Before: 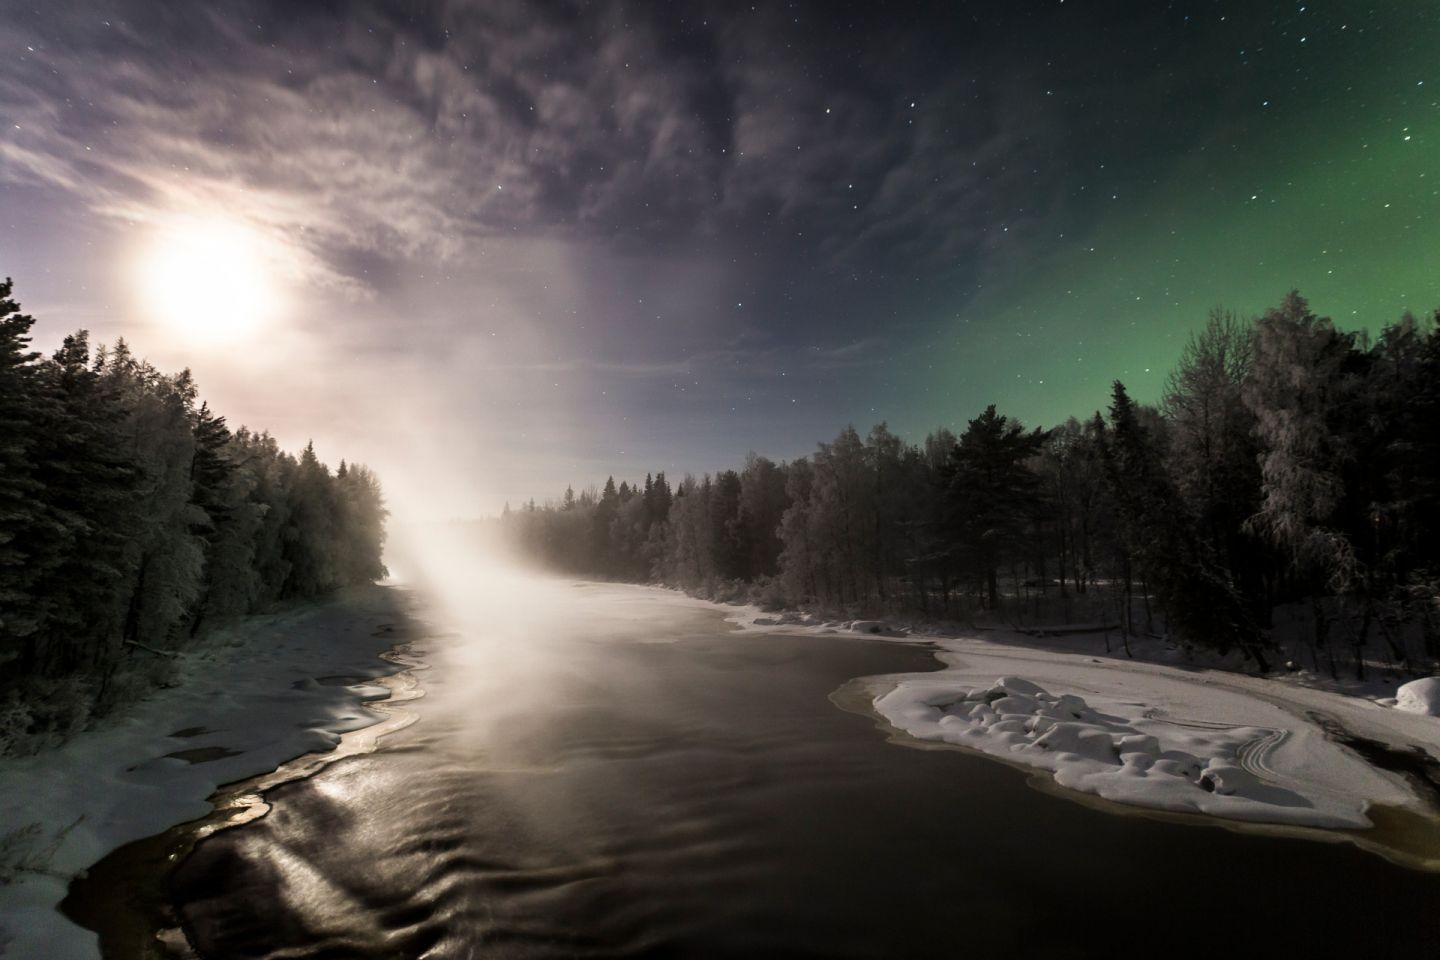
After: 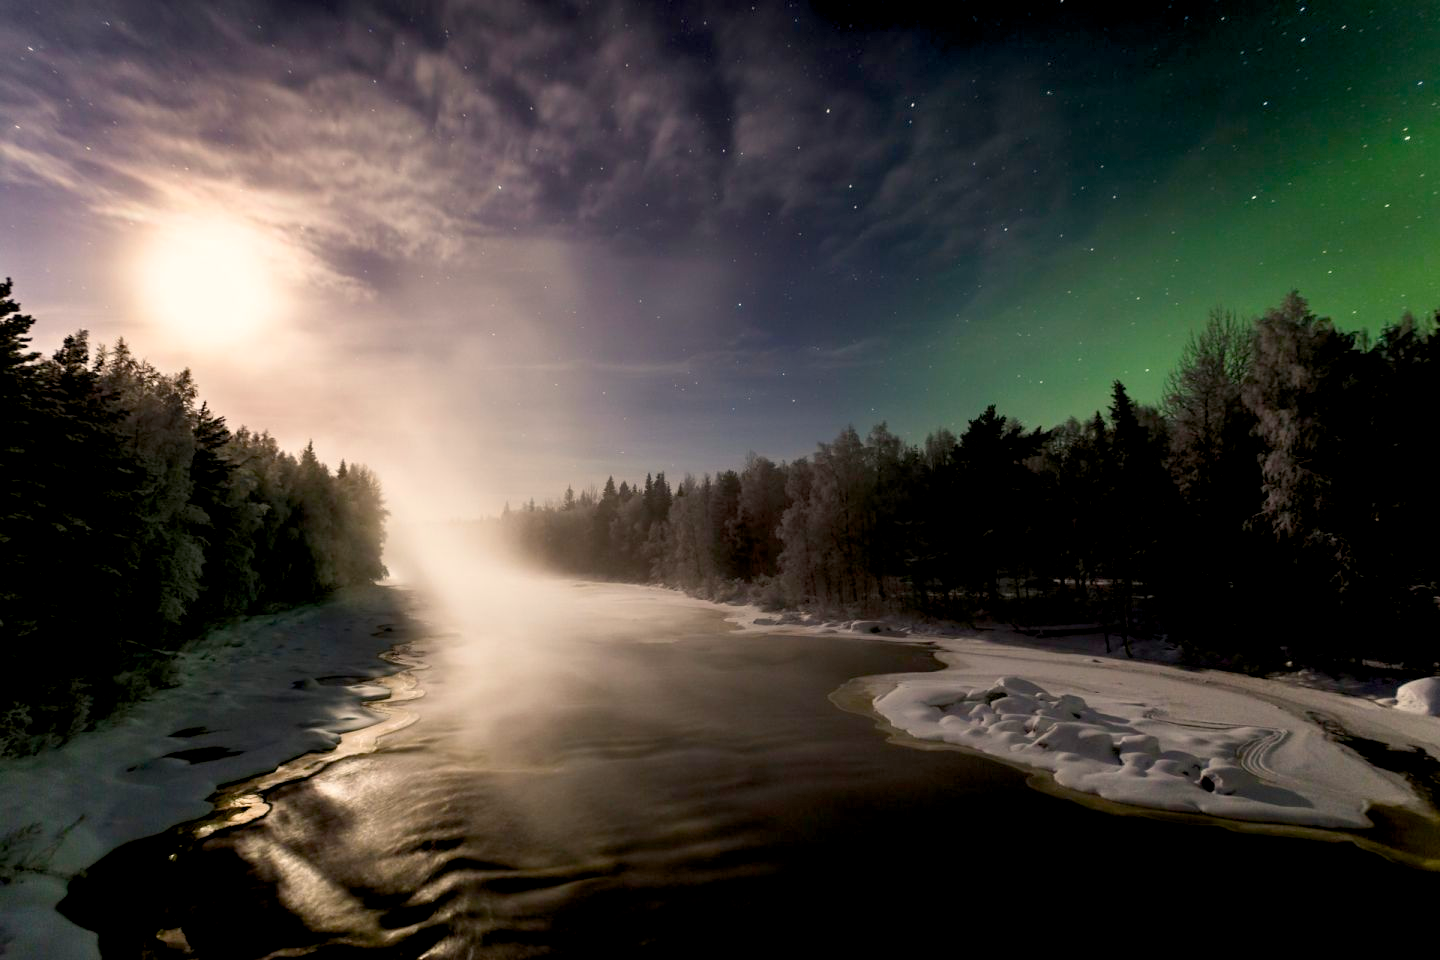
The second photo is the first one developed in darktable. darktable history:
color balance rgb: highlights gain › chroma 2.026%, highlights gain › hue 66.29°, perceptual saturation grading › global saturation 36.141%, perceptual saturation grading › shadows 35.044%, global vibrance -22.974%
exposure: black level correction 0.011, compensate highlight preservation false
